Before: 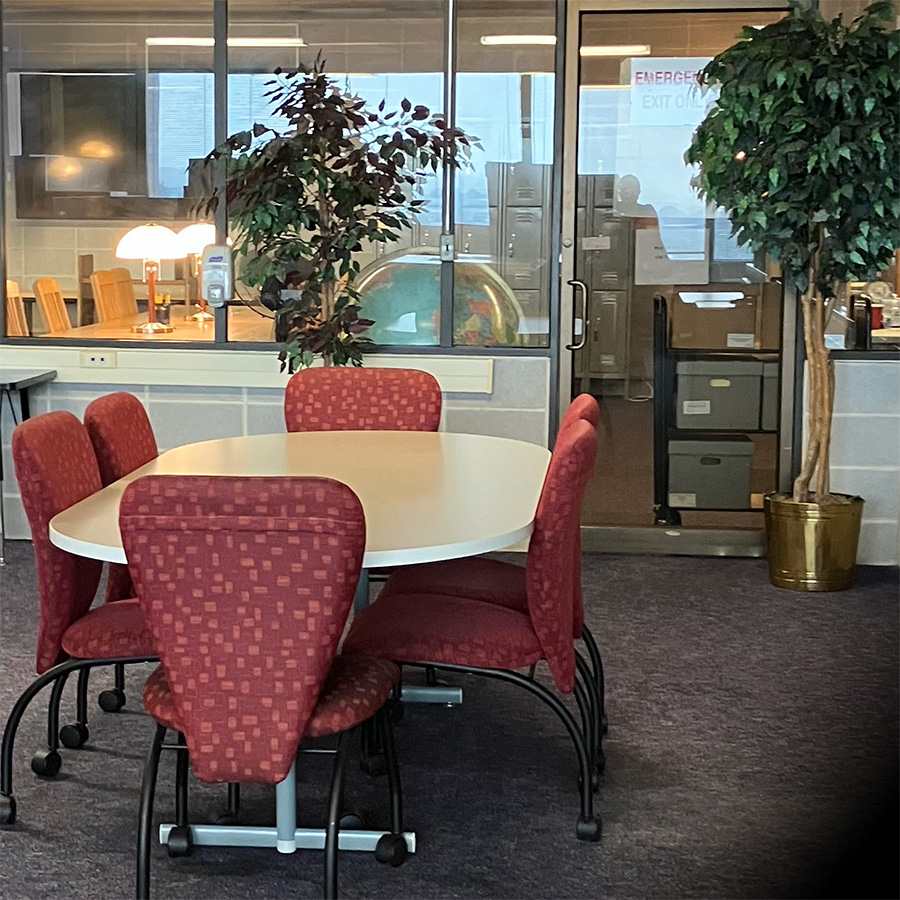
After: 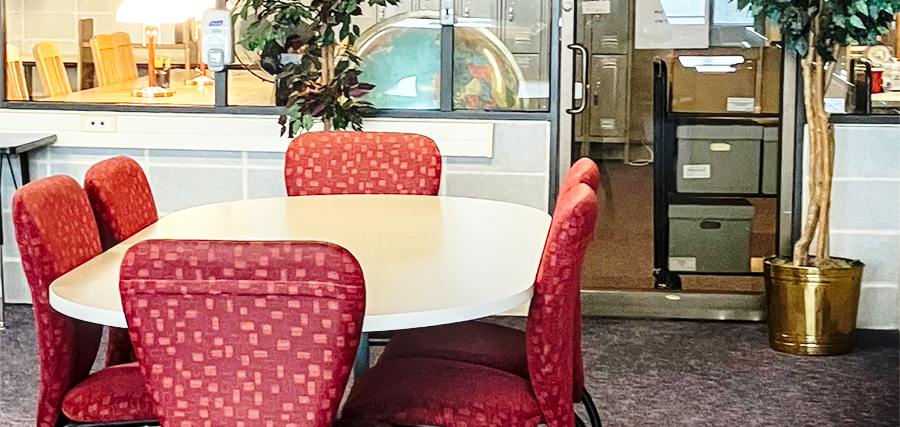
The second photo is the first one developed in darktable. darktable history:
crop and rotate: top 26.3%, bottom 26.145%
local contrast: on, module defaults
base curve: curves: ch0 [(0, 0) (0.028, 0.03) (0.105, 0.232) (0.387, 0.748) (0.754, 0.968) (1, 1)], preserve colors none
